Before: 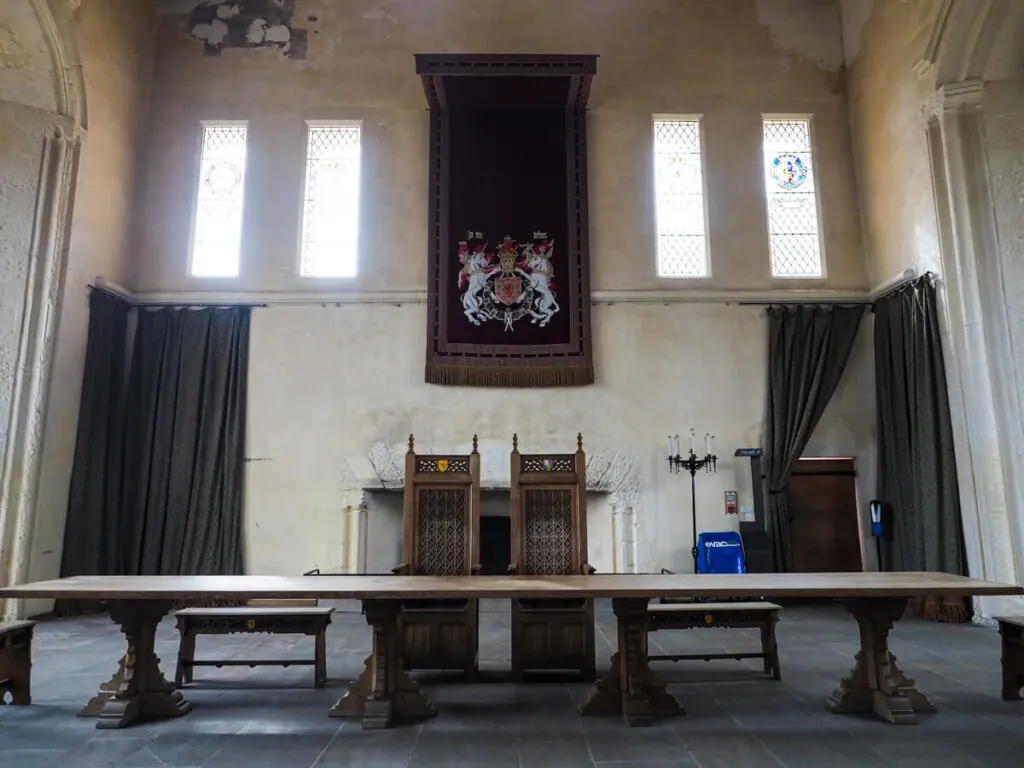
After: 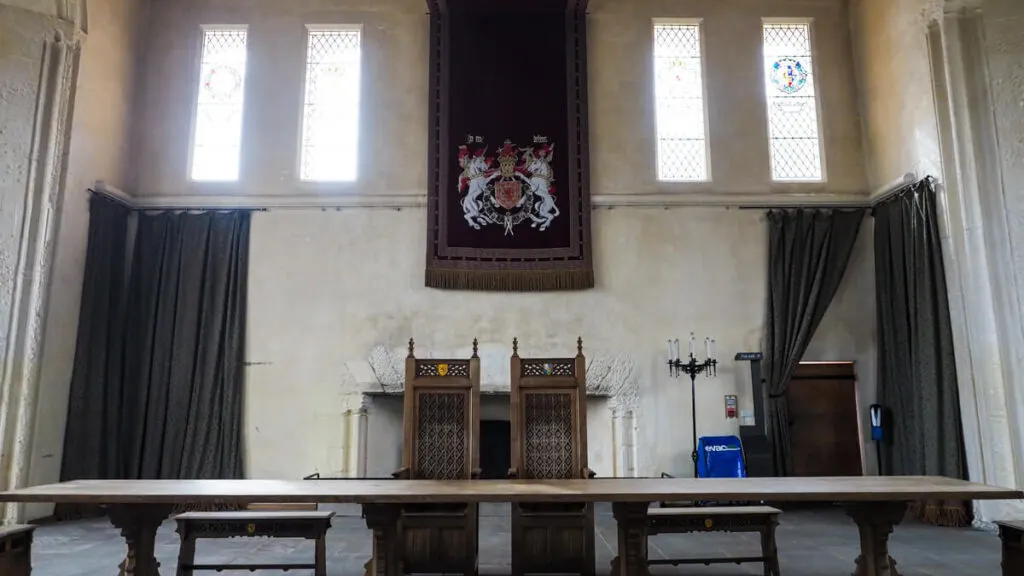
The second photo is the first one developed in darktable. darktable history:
white balance: emerald 1
crop and rotate: top 12.5%, bottom 12.5%
